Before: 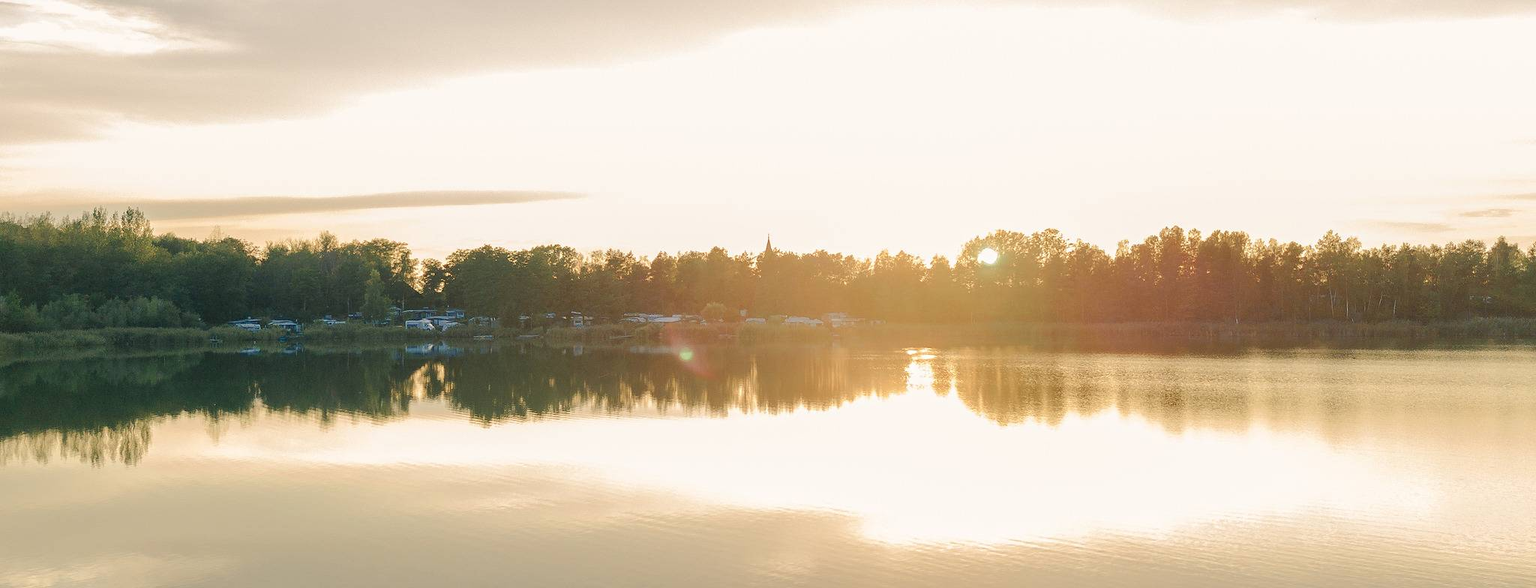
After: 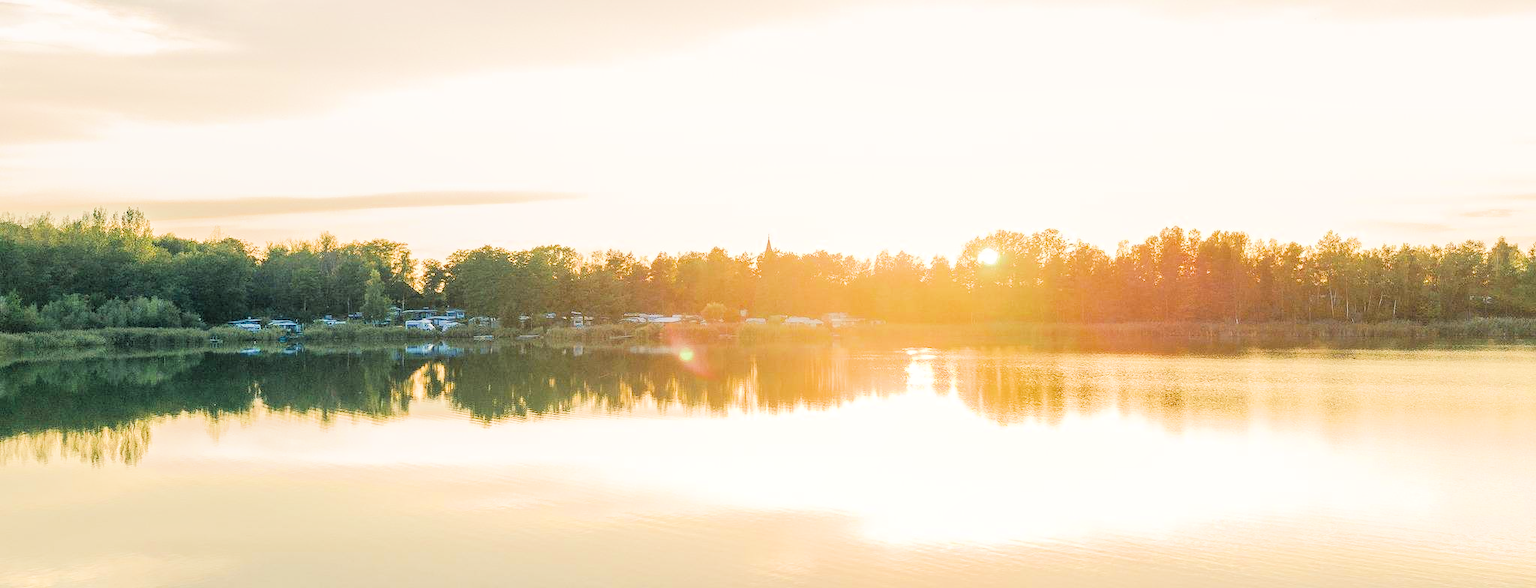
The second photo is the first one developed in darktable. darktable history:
local contrast: on, module defaults
exposure: black level correction 0, exposure 1.1 EV, compensate exposure bias true, compensate highlight preservation false
filmic rgb: black relative exposure -5 EV, hardness 2.88, contrast 1.3
color balance rgb: perceptual saturation grading › global saturation 20%, global vibrance 10%
